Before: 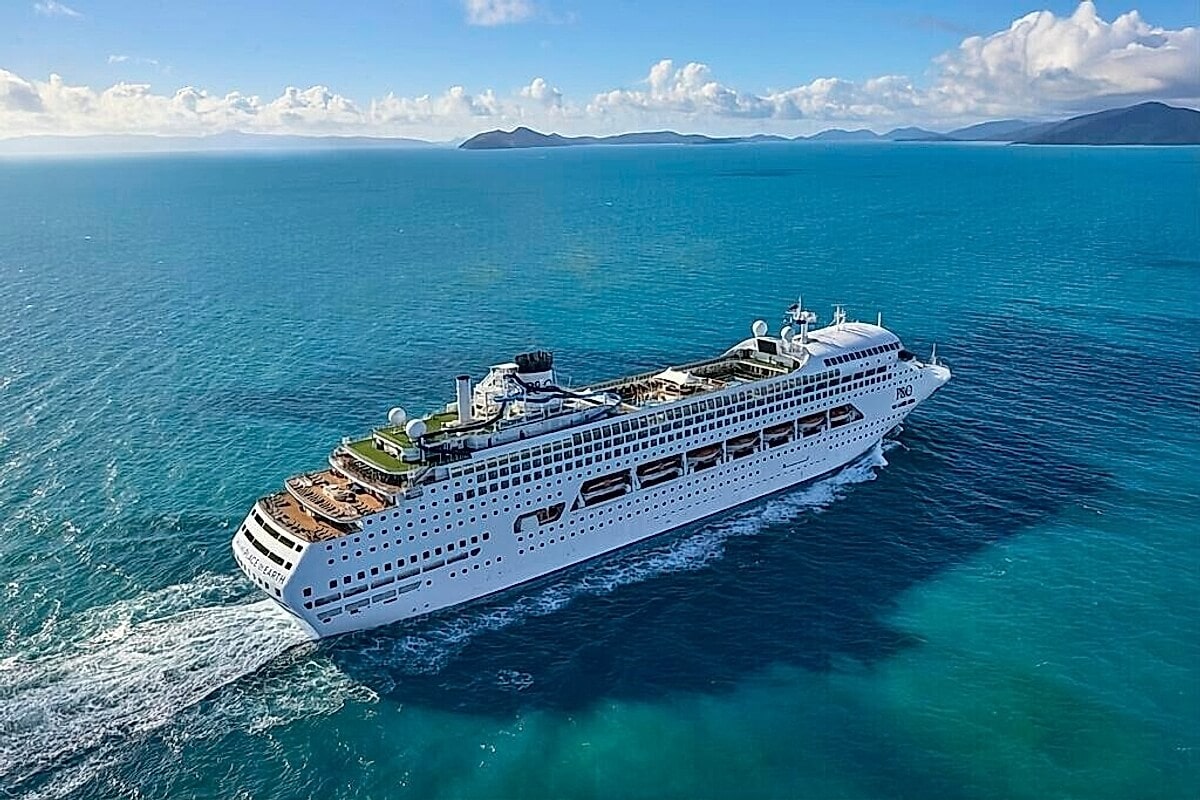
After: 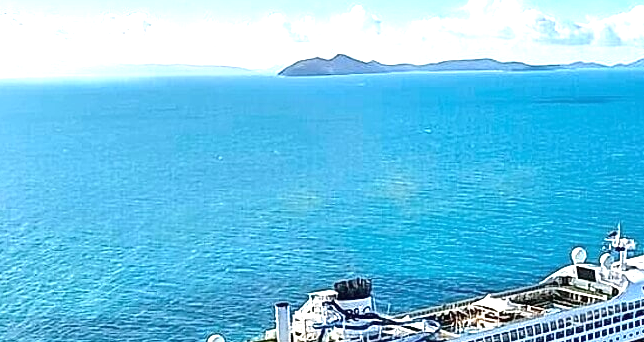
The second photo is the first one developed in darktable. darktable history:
exposure: black level correction 0, exposure 1.105 EV, compensate highlight preservation false
crop: left 15.095%, top 9.162%, right 31.233%, bottom 48.079%
